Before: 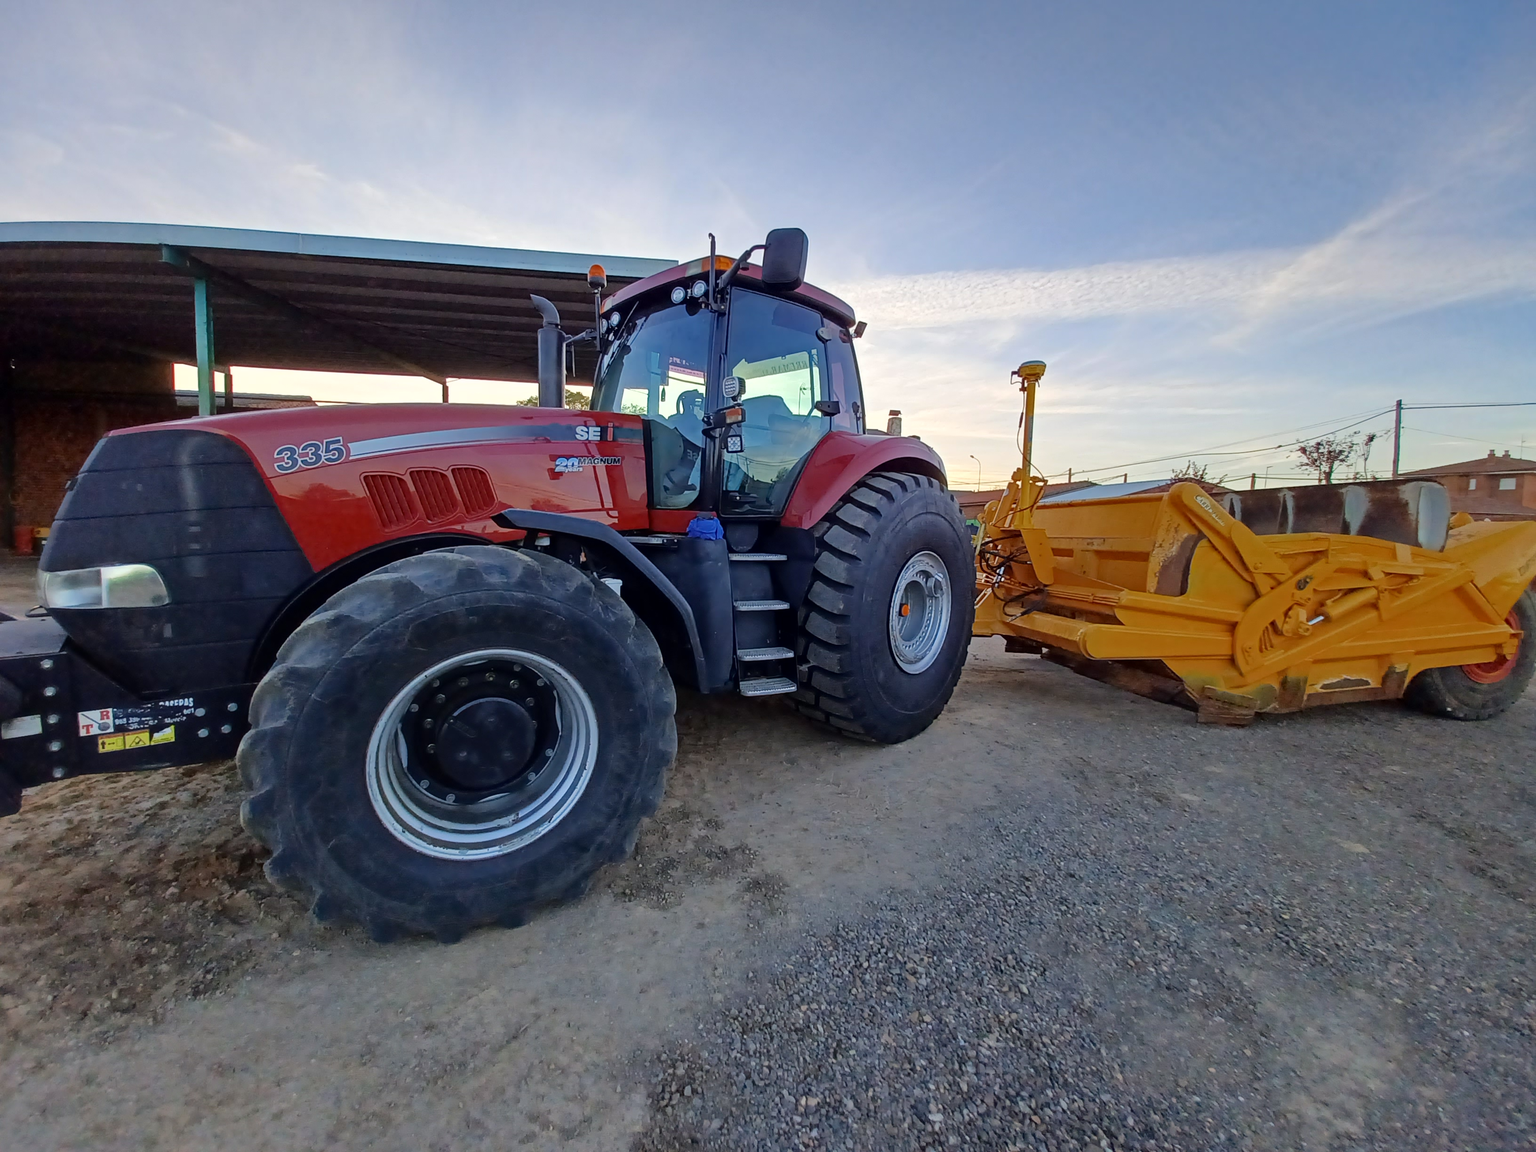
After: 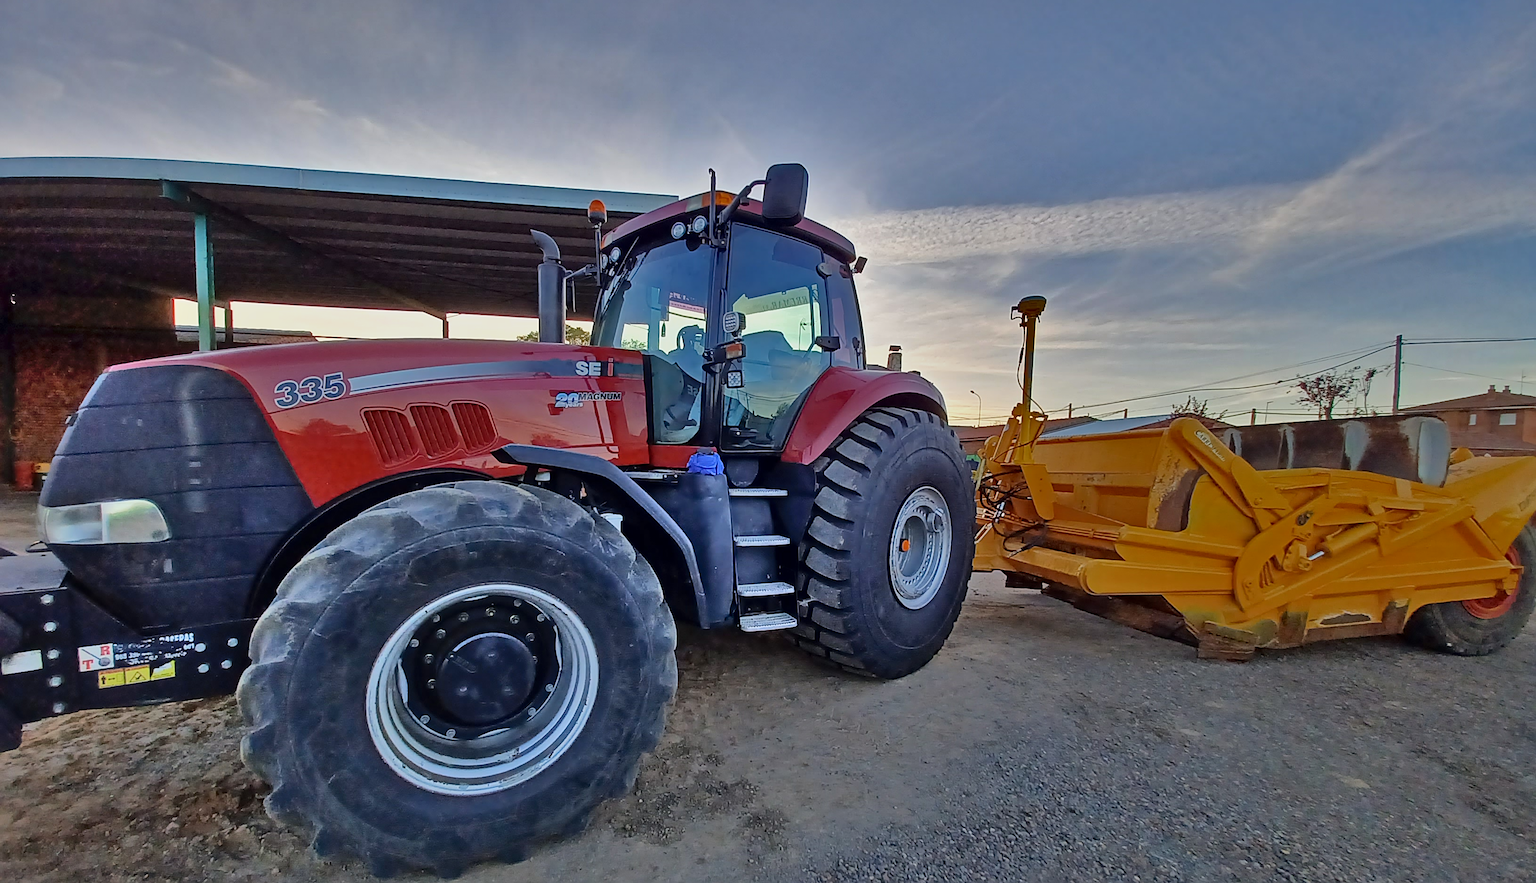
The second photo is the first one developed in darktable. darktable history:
shadows and highlights: shadows 80.73, white point adjustment -9.07, highlights -61.46, soften with gaussian
crop: top 5.667%, bottom 17.637%
sharpen: on, module defaults
